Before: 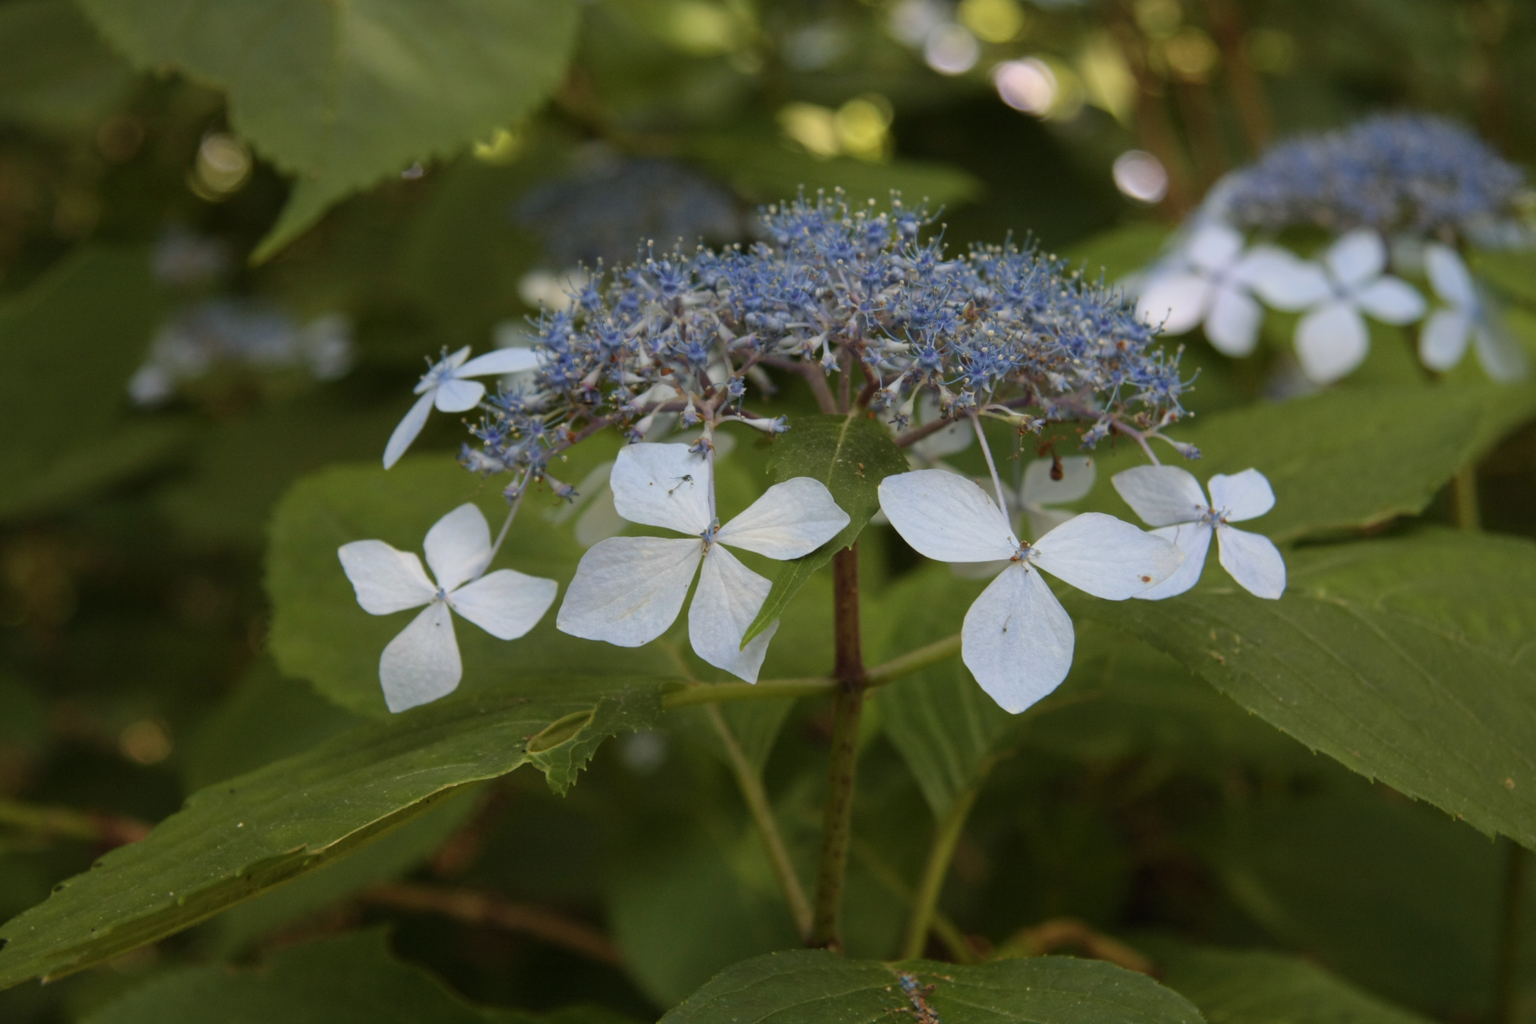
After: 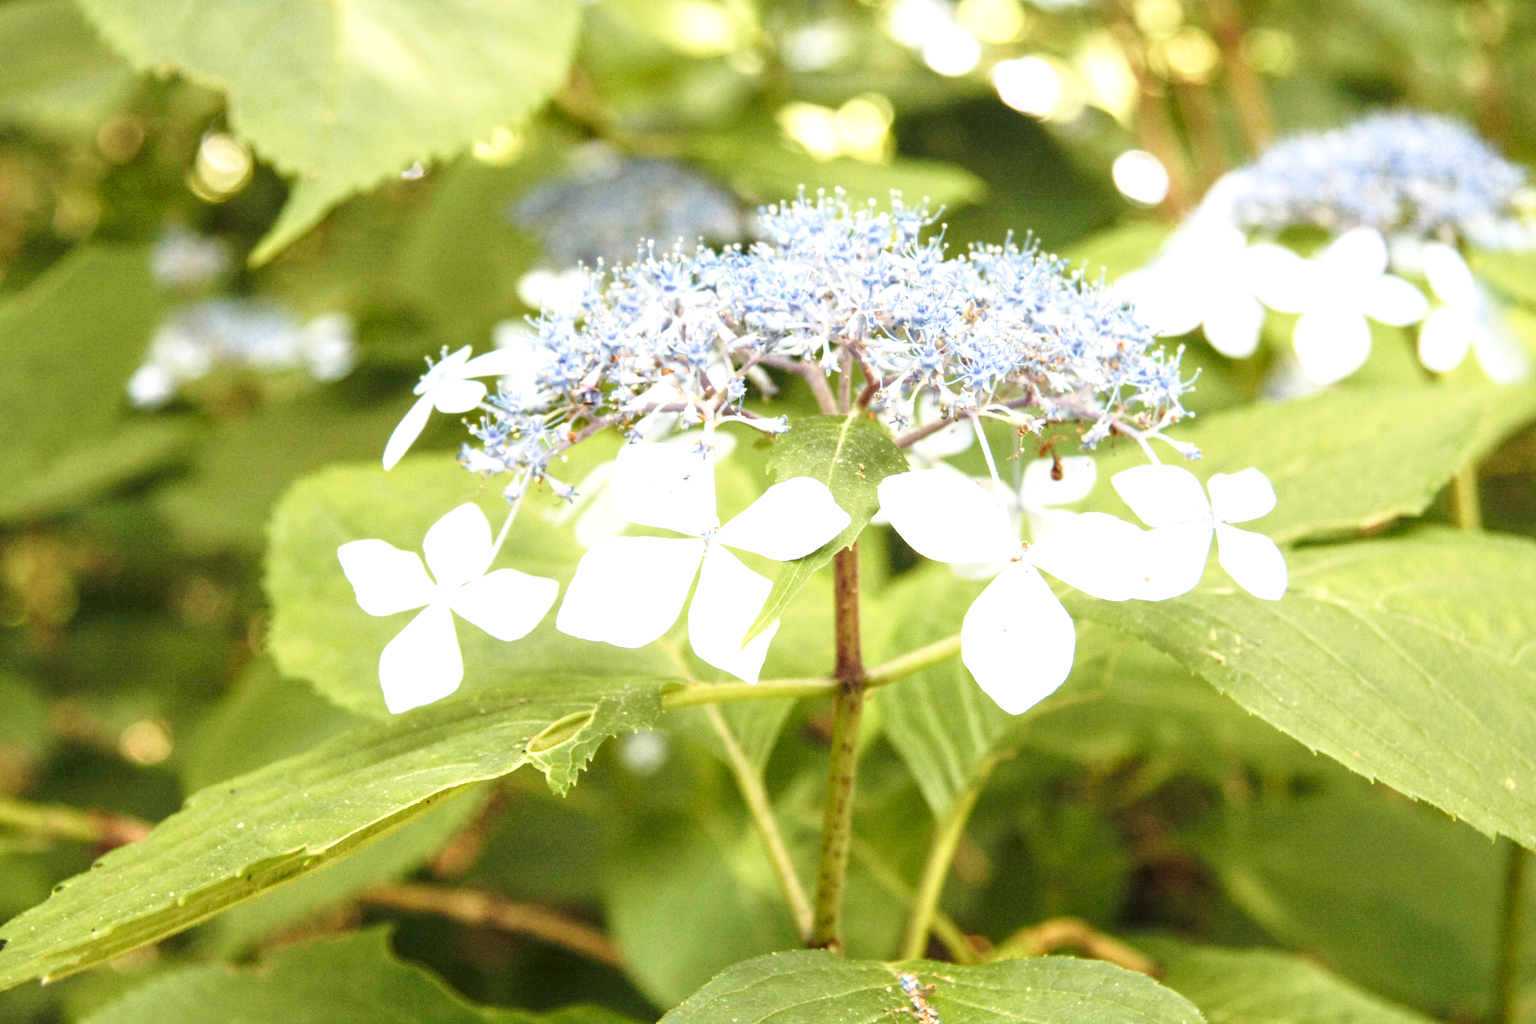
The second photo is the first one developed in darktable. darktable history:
contrast brightness saturation: saturation -0.062
local contrast: on, module defaults
exposure: black level correction 0, exposure 2.103 EV, compensate highlight preservation false
base curve: curves: ch0 [(0, 0) (0.028, 0.03) (0.121, 0.232) (0.46, 0.748) (0.859, 0.968) (1, 1)], preserve colors none
